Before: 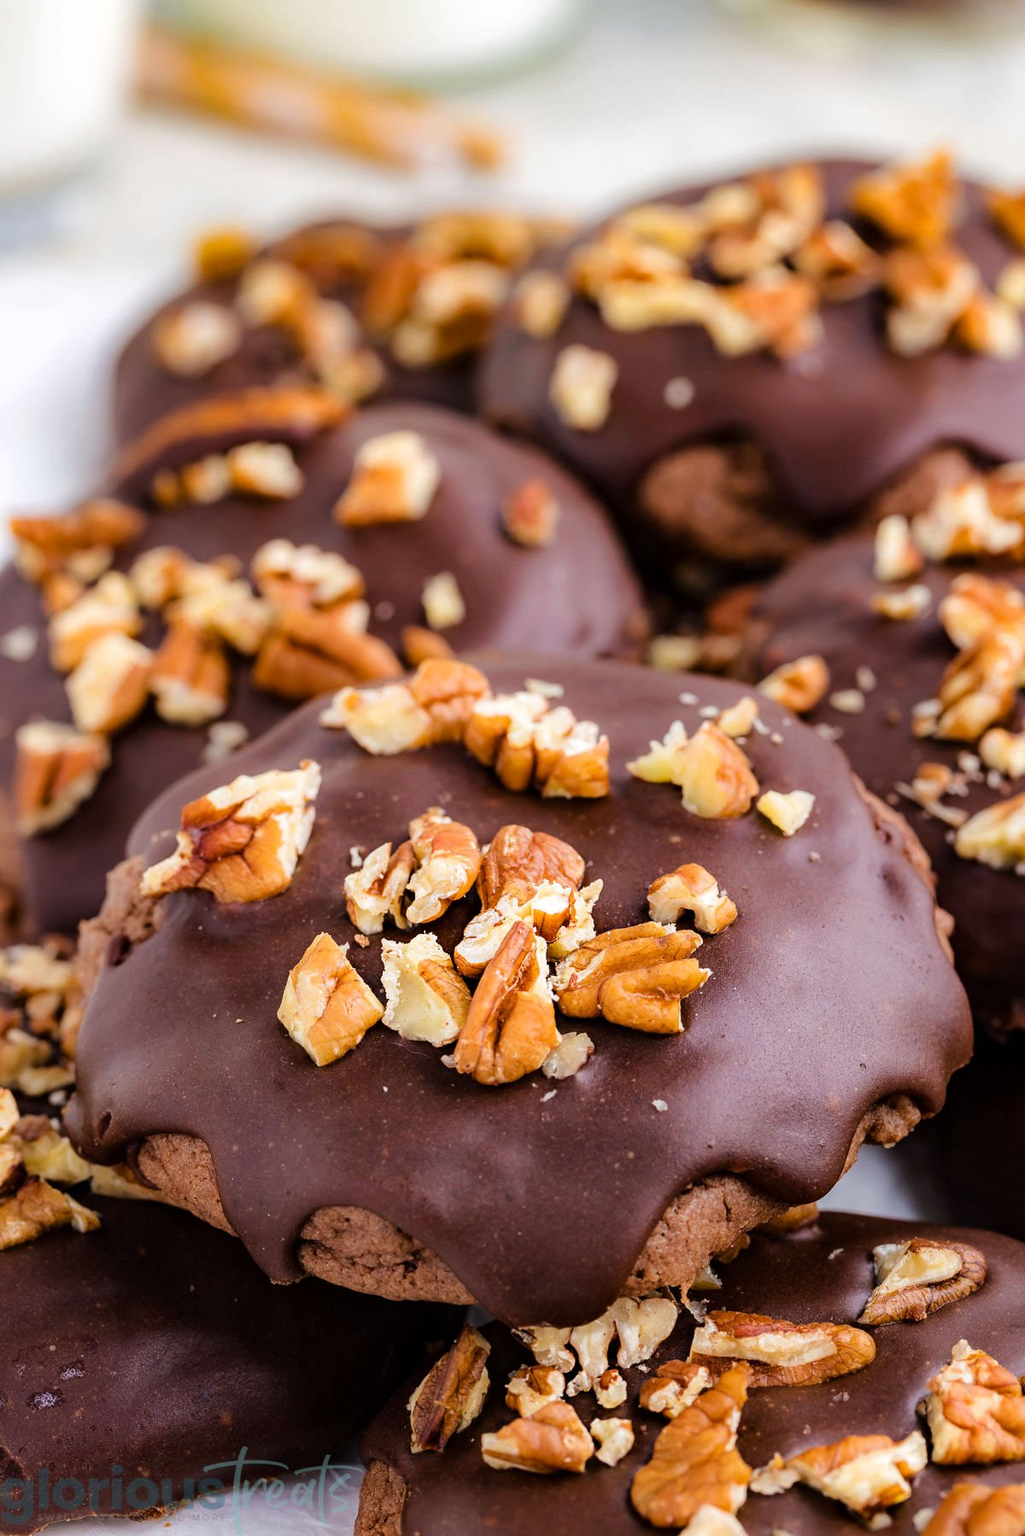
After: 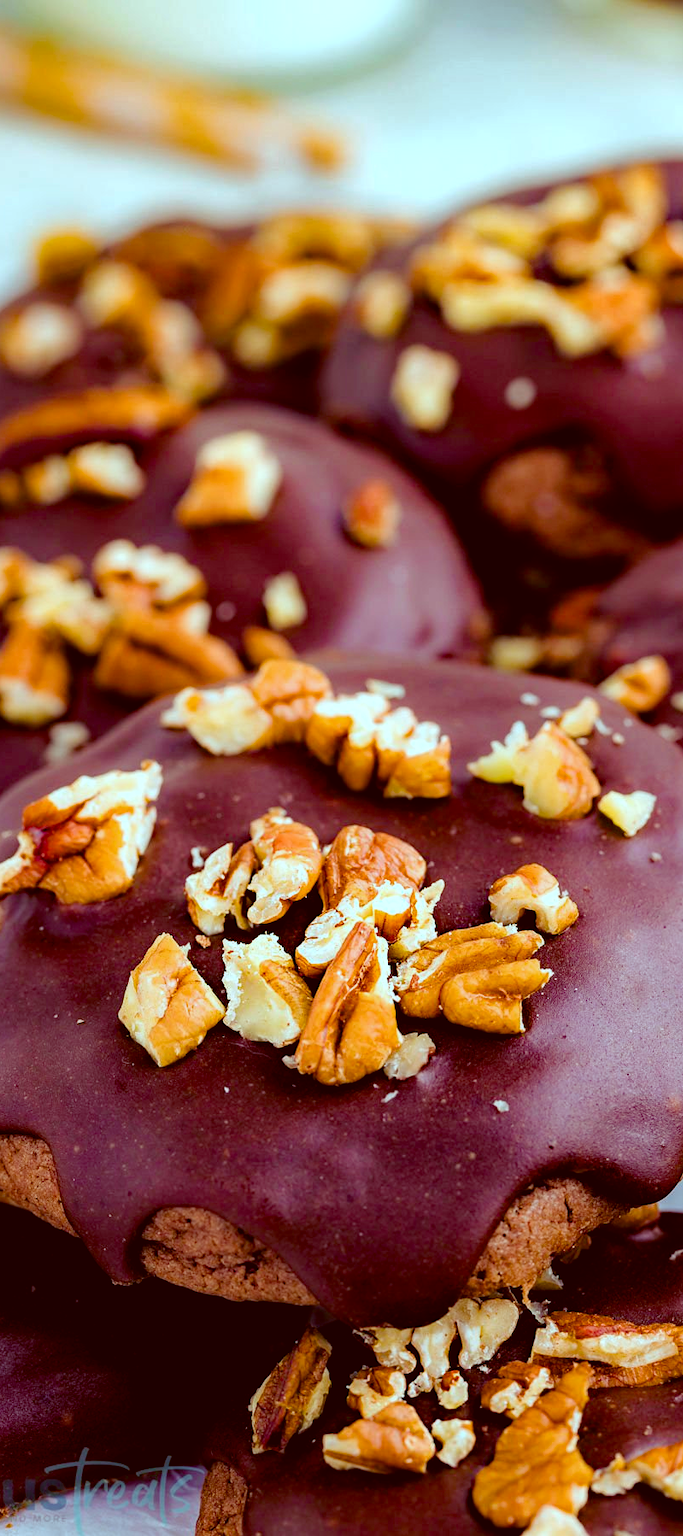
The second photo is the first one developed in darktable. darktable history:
crop and rotate: left 15.546%, right 17.787%
color balance rgb: shadows lift › luminance -28.76%, shadows lift › chroma 15%, shadows lift › hue 270°, power › chroma 1%, power › hue 255°, highlights gain › luminance 7.14%, highlights gain › chroma 2%, highlights gain › hue 90°, global offset › luminance -0.29%, global offset › hue 260°, perceptual saturation grading › global saturation 20%, perceptual saturation grading › highlights -13.92%, perceptual saturation grading › shadows 50%
color correction: highlights a* -14.62, highlights b* -16.22, shadows a* 10.12, shadows b* 29.4
haze removal: compatibility mode true, adaptive false
